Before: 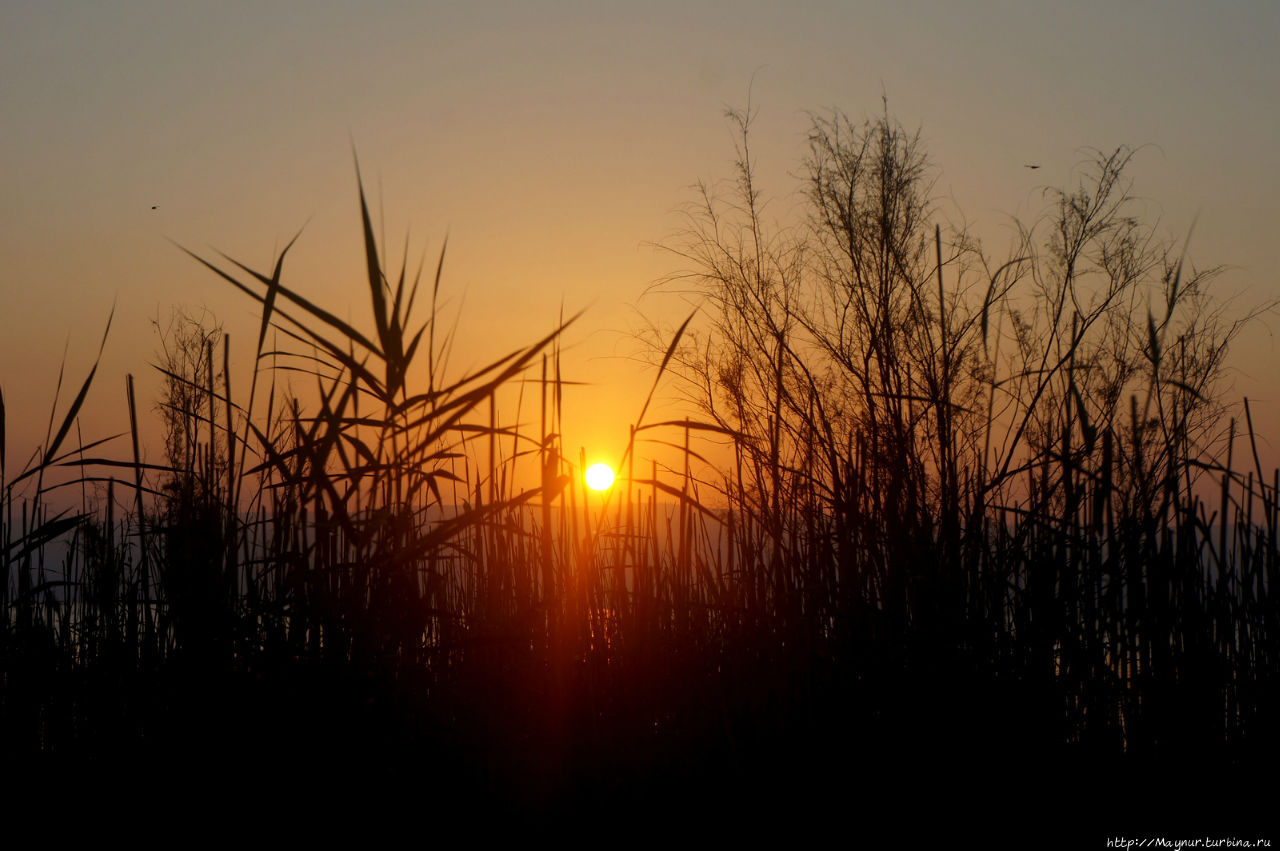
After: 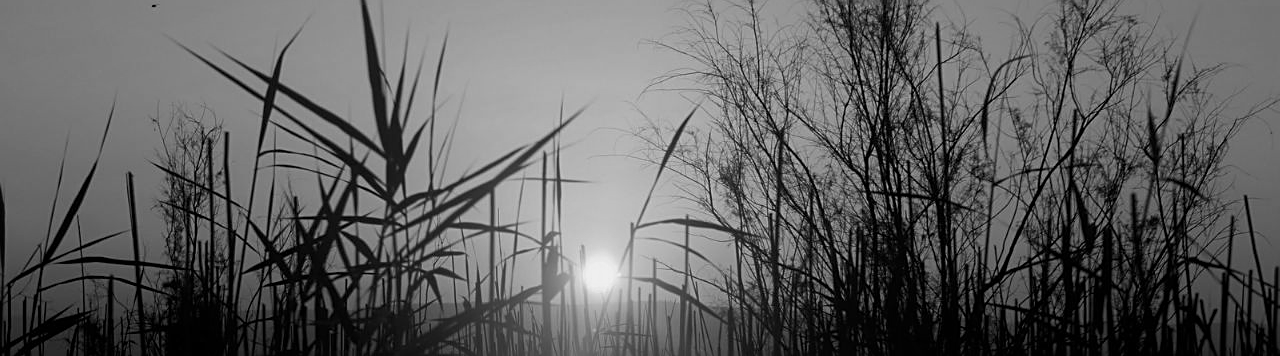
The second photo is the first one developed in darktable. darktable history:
monochrome: a 26.22, b 42.67, size 0.8
crop and rotate: top 23.84%, bottom 34.294%
sharpen: on, module defaults
